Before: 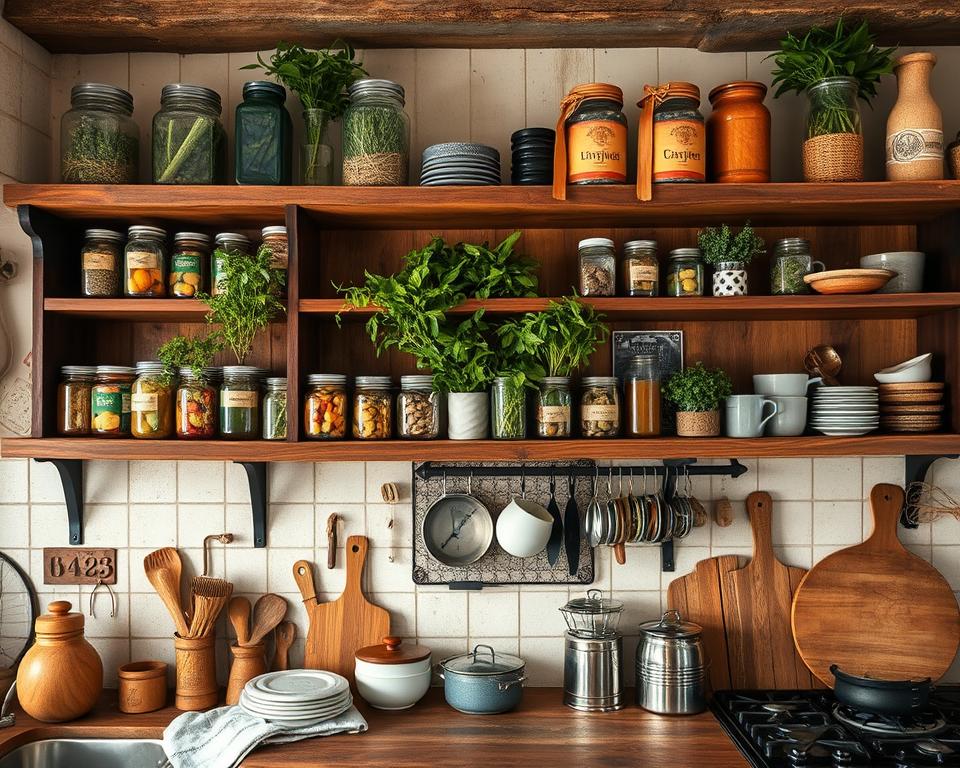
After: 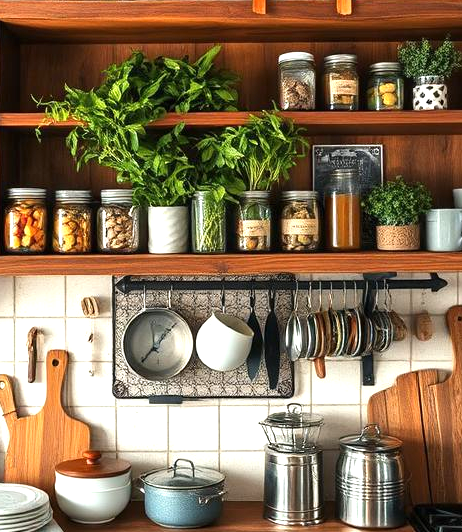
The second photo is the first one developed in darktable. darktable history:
crop: left 31.351%, top 24.27%, right 20.428%, bottom 6.415%
exposure: black level correction 0, exposure 0.68 EV, compensate highlight preservation false
